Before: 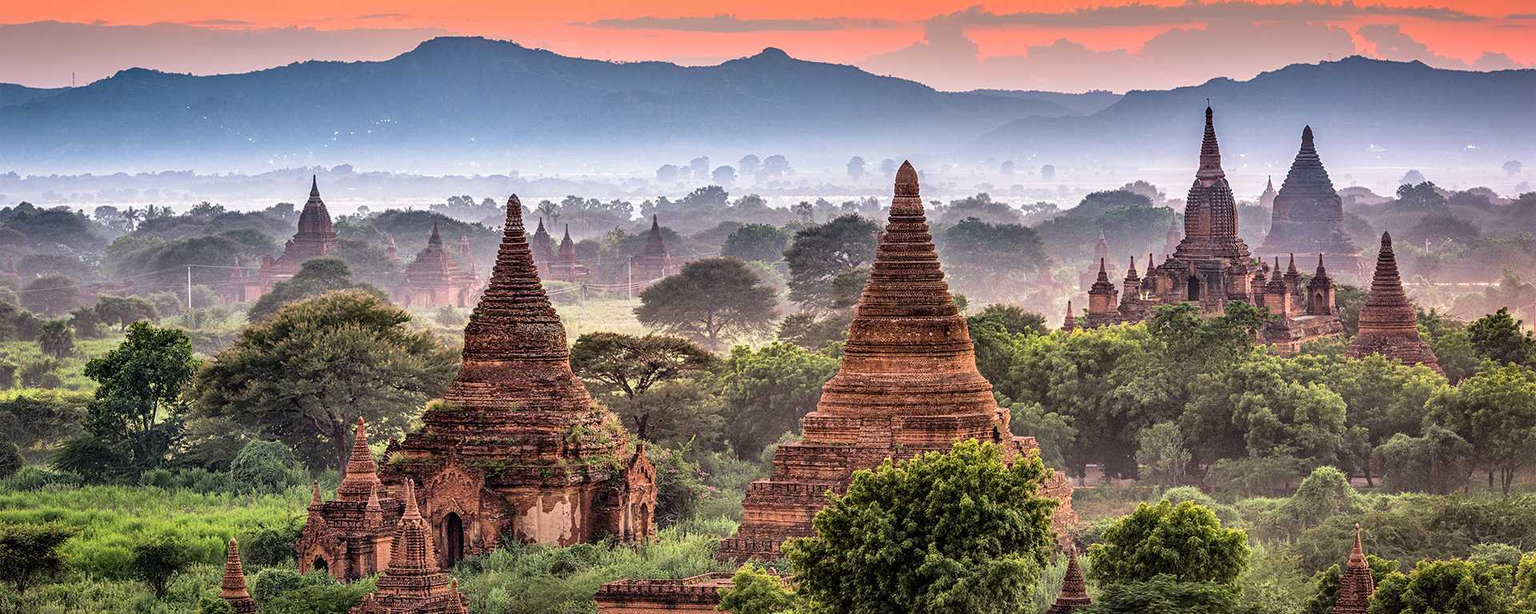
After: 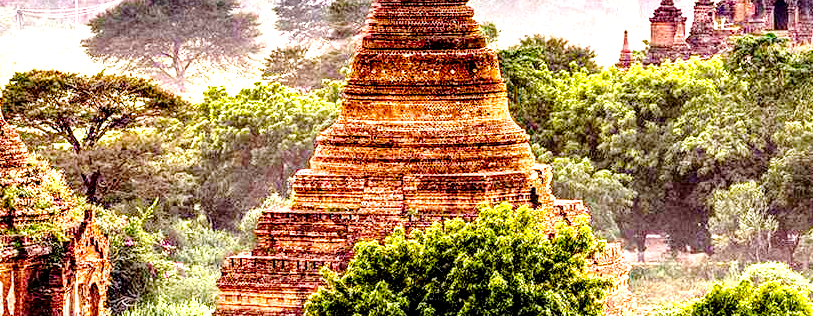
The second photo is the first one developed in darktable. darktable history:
exposure: exposure 0.2 EV, compensate highlight preservation false
local contrast: highlights 63%, shadows 54%, detail 169%, midtone range 0.52
tone equalizer: -8 EV -0.405 EV, -7 EV -0.367 EV, -6 EV -0.307 EV, -5 EV -0.222 EV, -3 EV 0.191 EV, -2 EV 0.321 EV, -1 EV 0.364 EV, +0 EV 0.421 EV
crop: left 37.054%, top 45.127%, right 20.598%, bottom 13.68%
base curve: curves: ch0 [(0, 0) (0.028, 0.03) (0.121, 0.232) (0.46, 0.748) (0.859, 0.968) (1, 1)], preserve colors none
color balance rgb: linear chroma grading › global chroma 14.771%, perceptual saturation grading › global saturation 34.59%, perceptual saturation grading › highlights -29.944%, perceptual saturation grading › shadows 35.209%, global vibrance 20%
